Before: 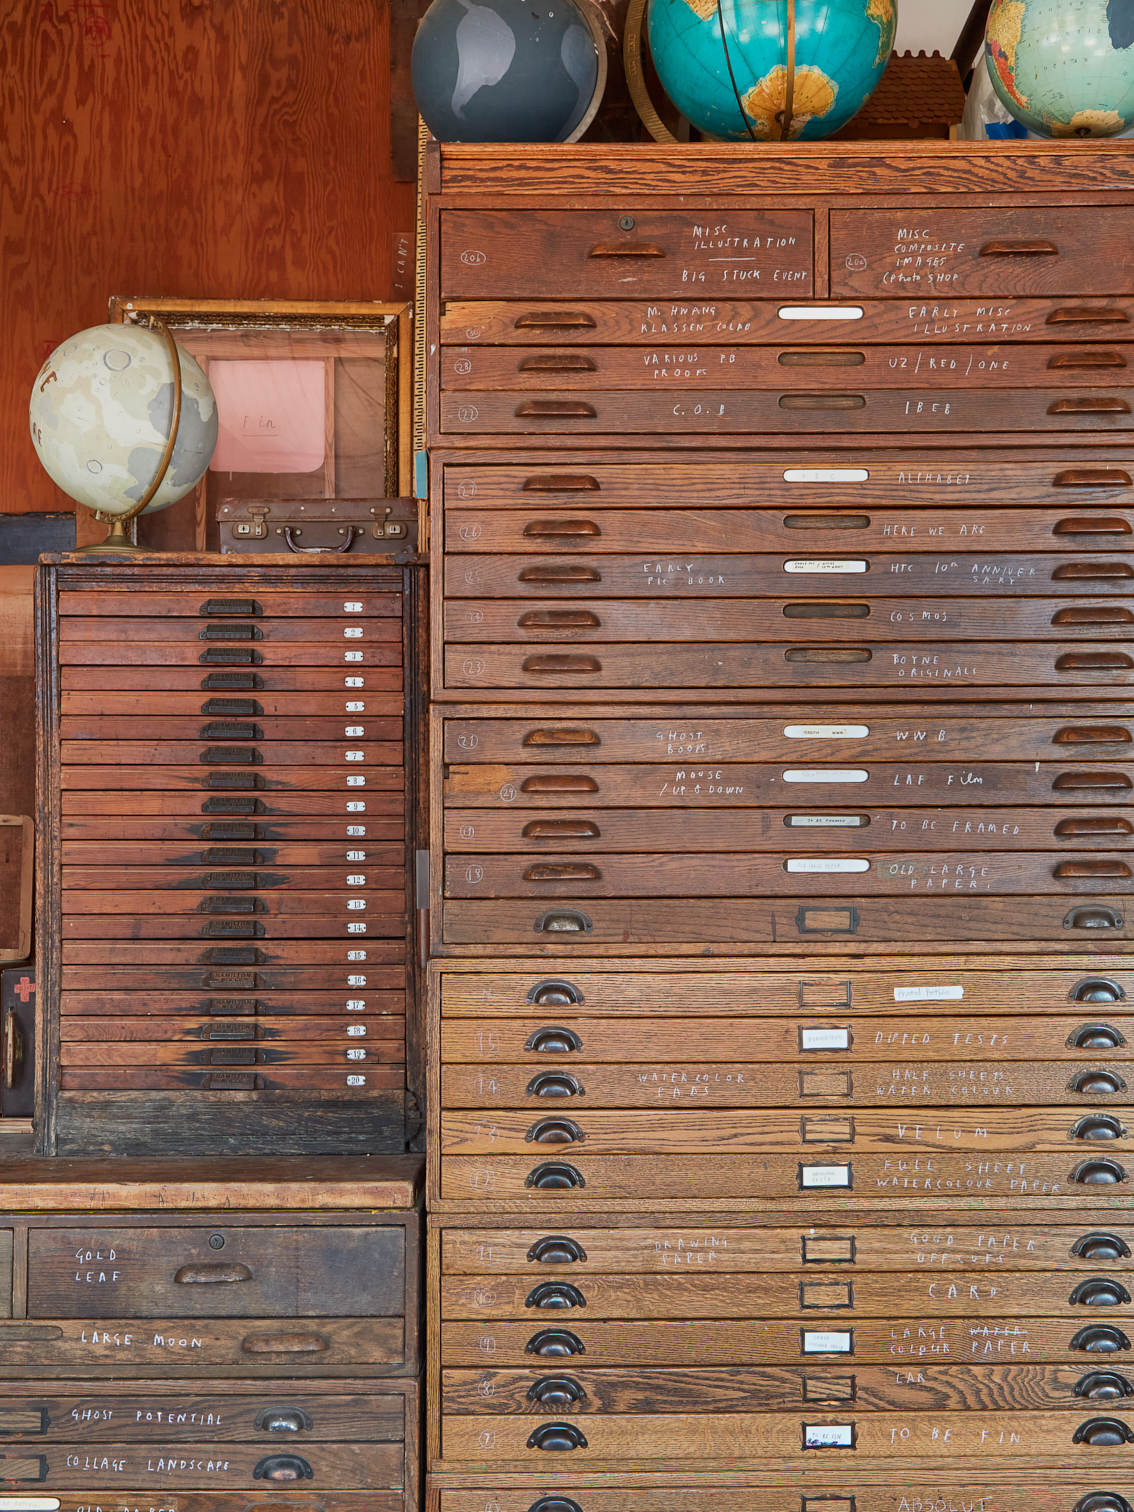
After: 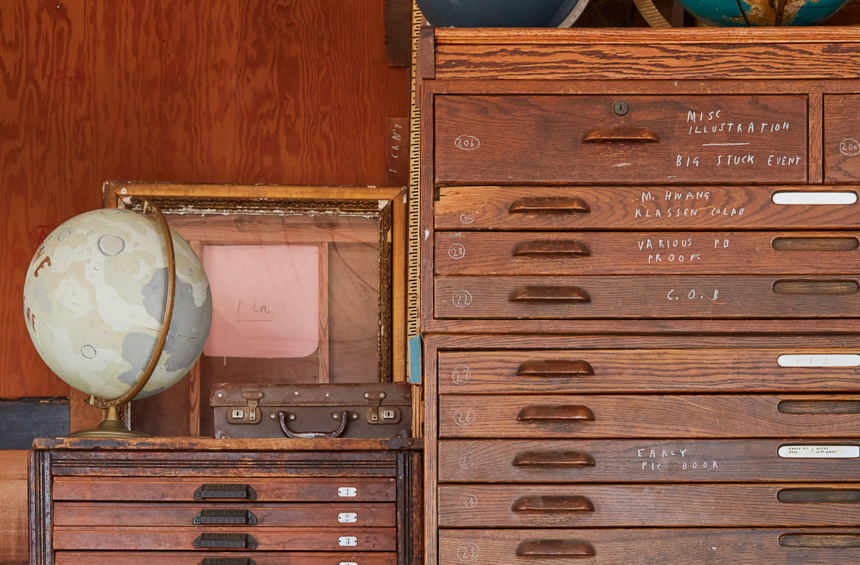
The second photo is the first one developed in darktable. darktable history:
crop: left 0.56%, top 7.641%, right 23.599%, bottom 54.766%
